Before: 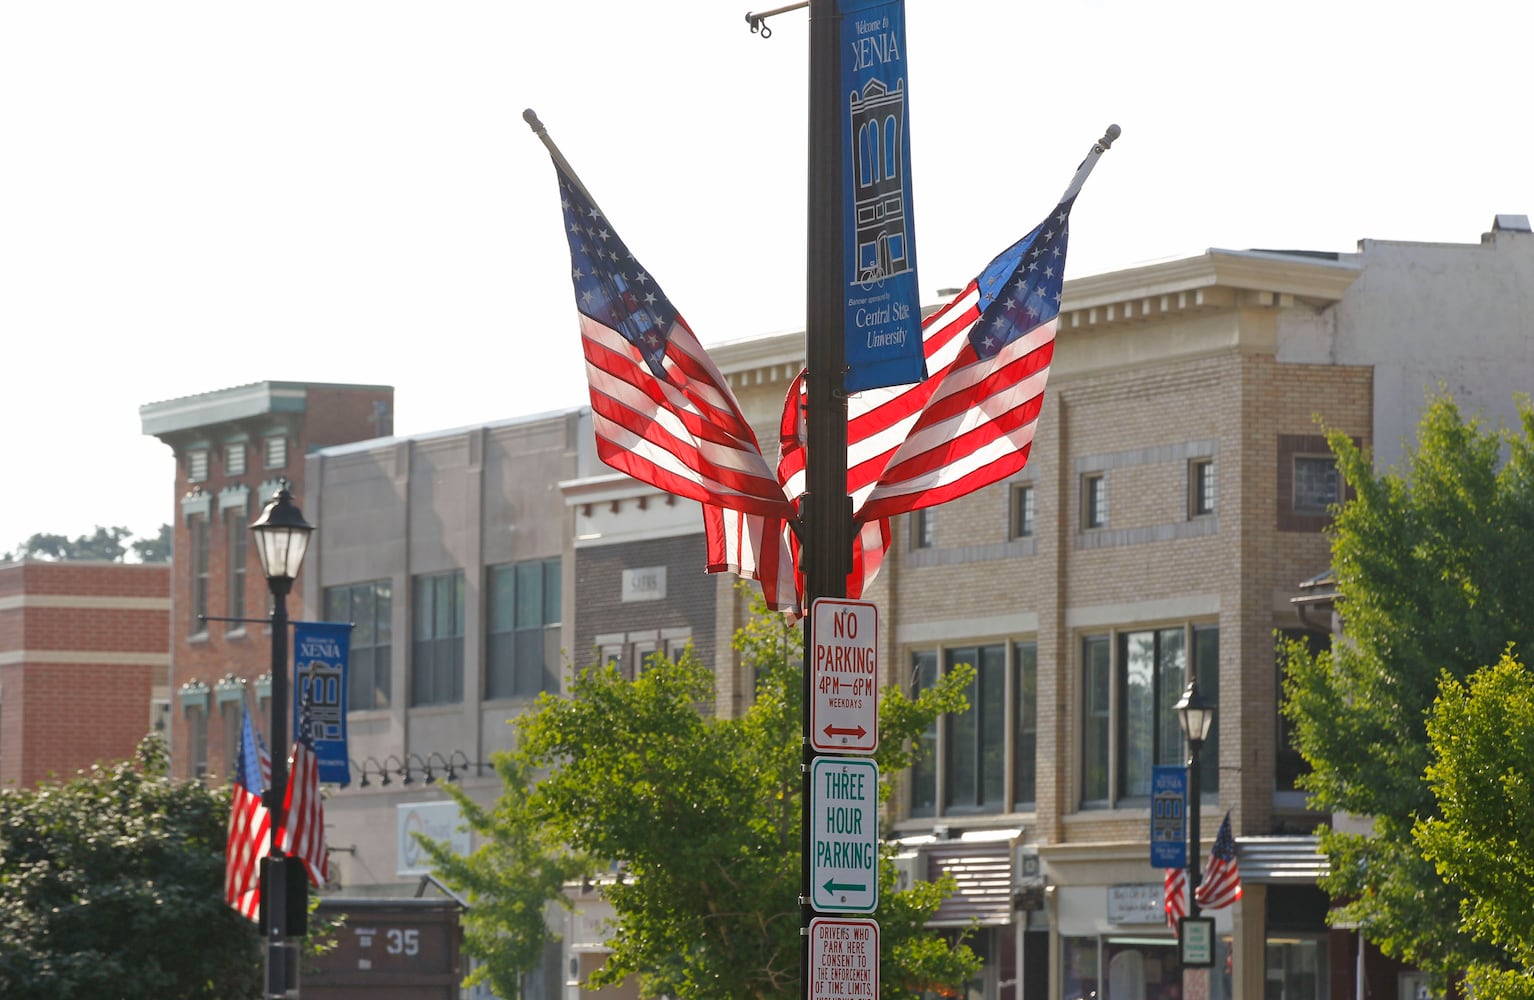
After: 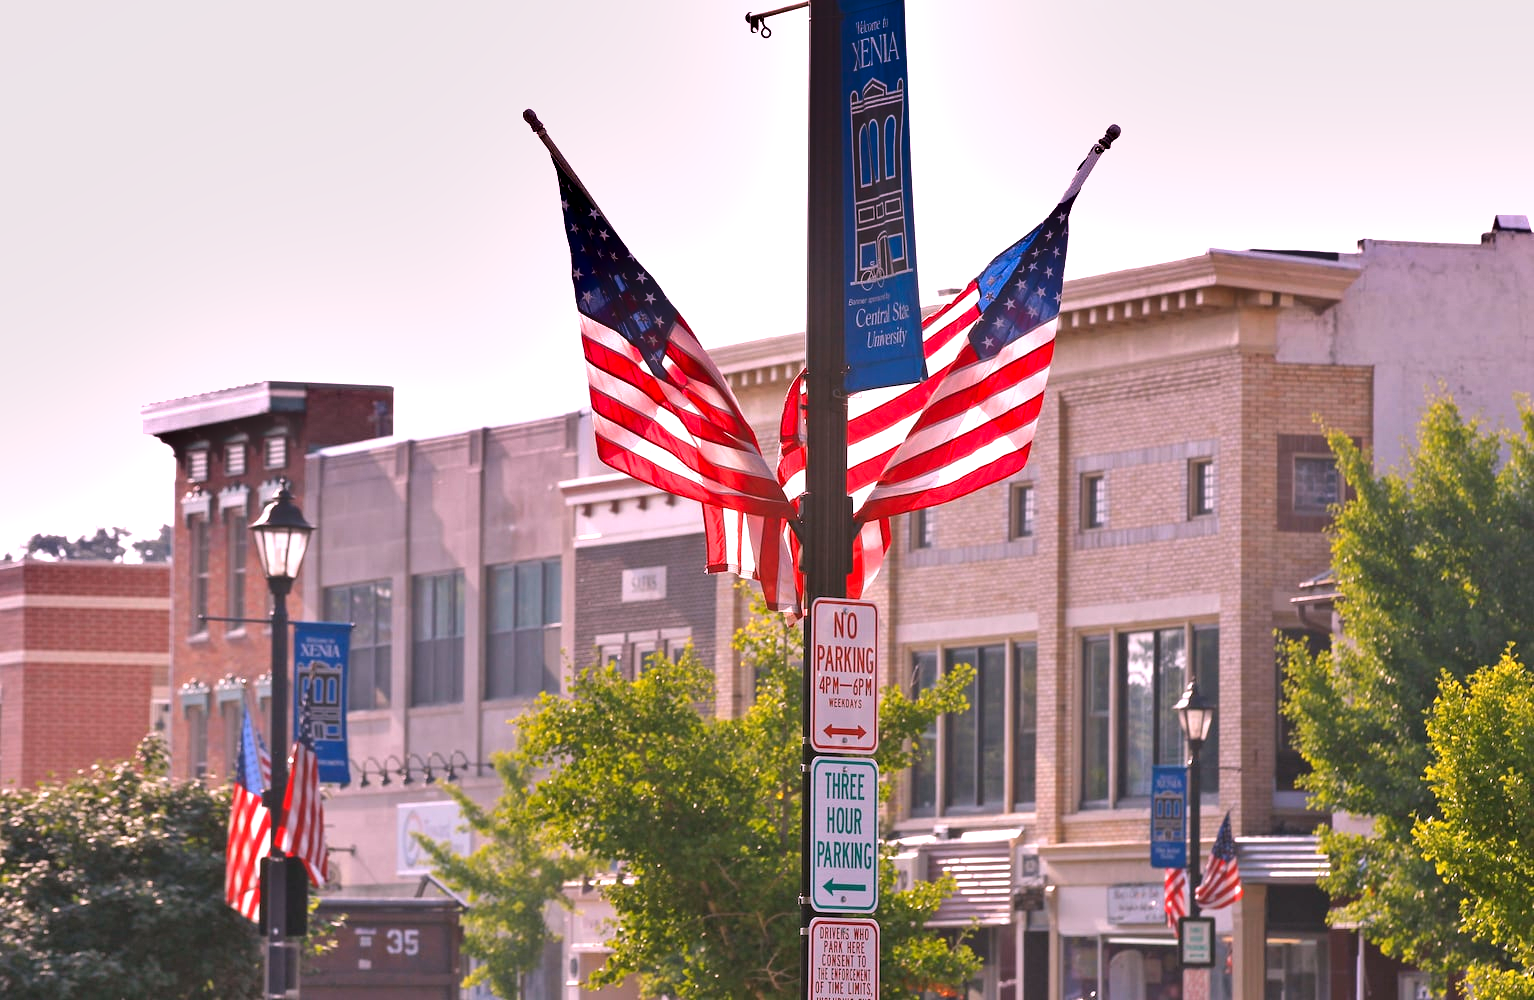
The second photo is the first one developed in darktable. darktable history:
shadows and highlights: soften with gaussian
white balance: red 1.188, blue 1.11
exposure: exposure 0.566 EV, compensate highlight preservation false
